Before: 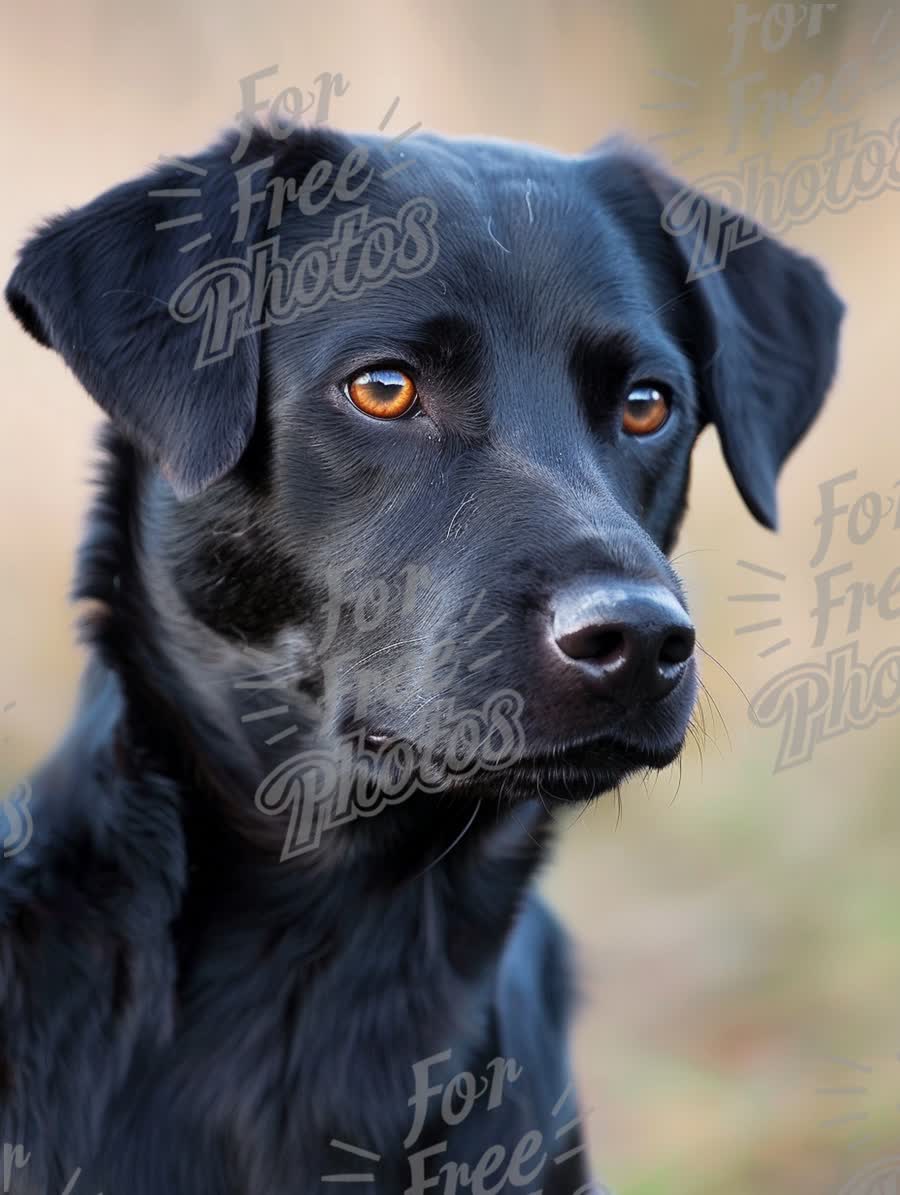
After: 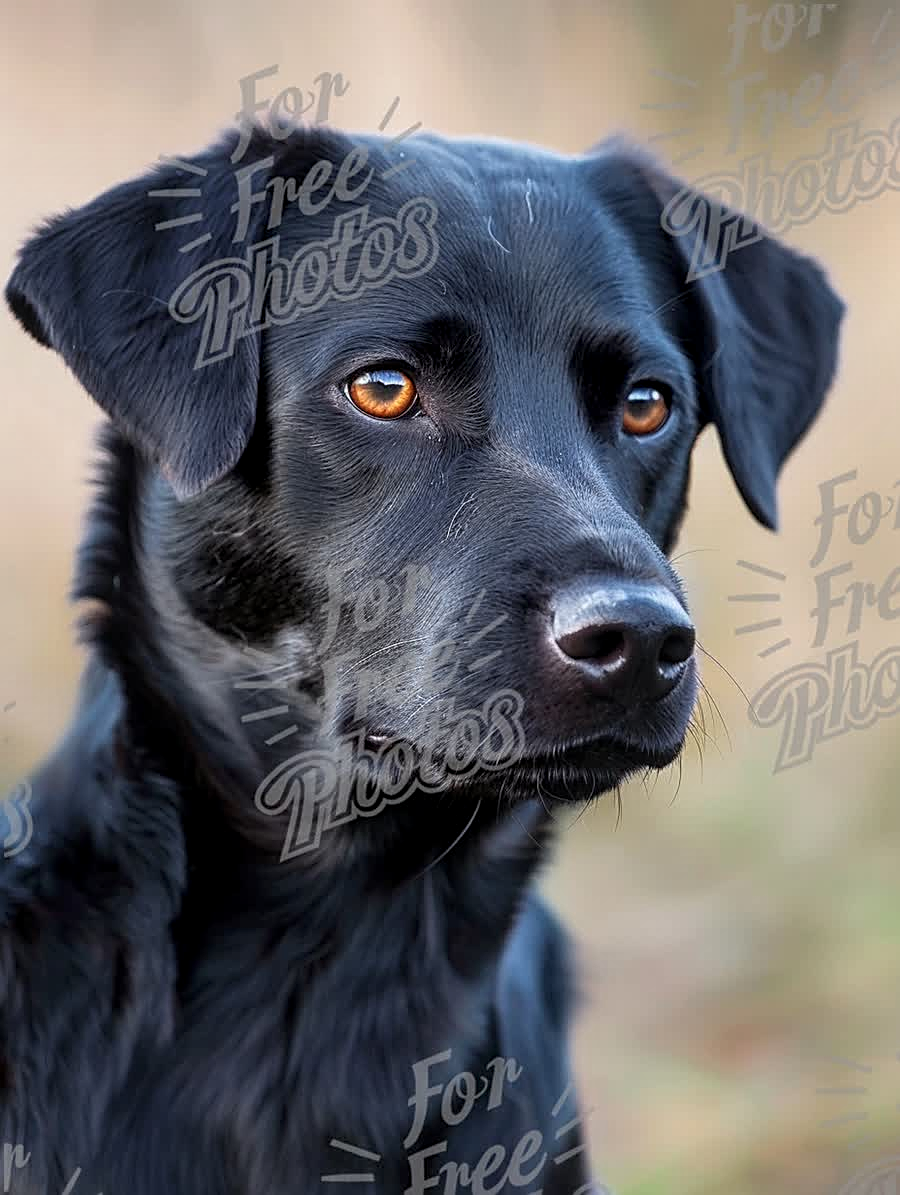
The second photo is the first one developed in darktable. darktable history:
local contrast: on, module defaults
levels: white 90.66%, levels [0, 0.499, 1]
sharpen: on, module defaults
